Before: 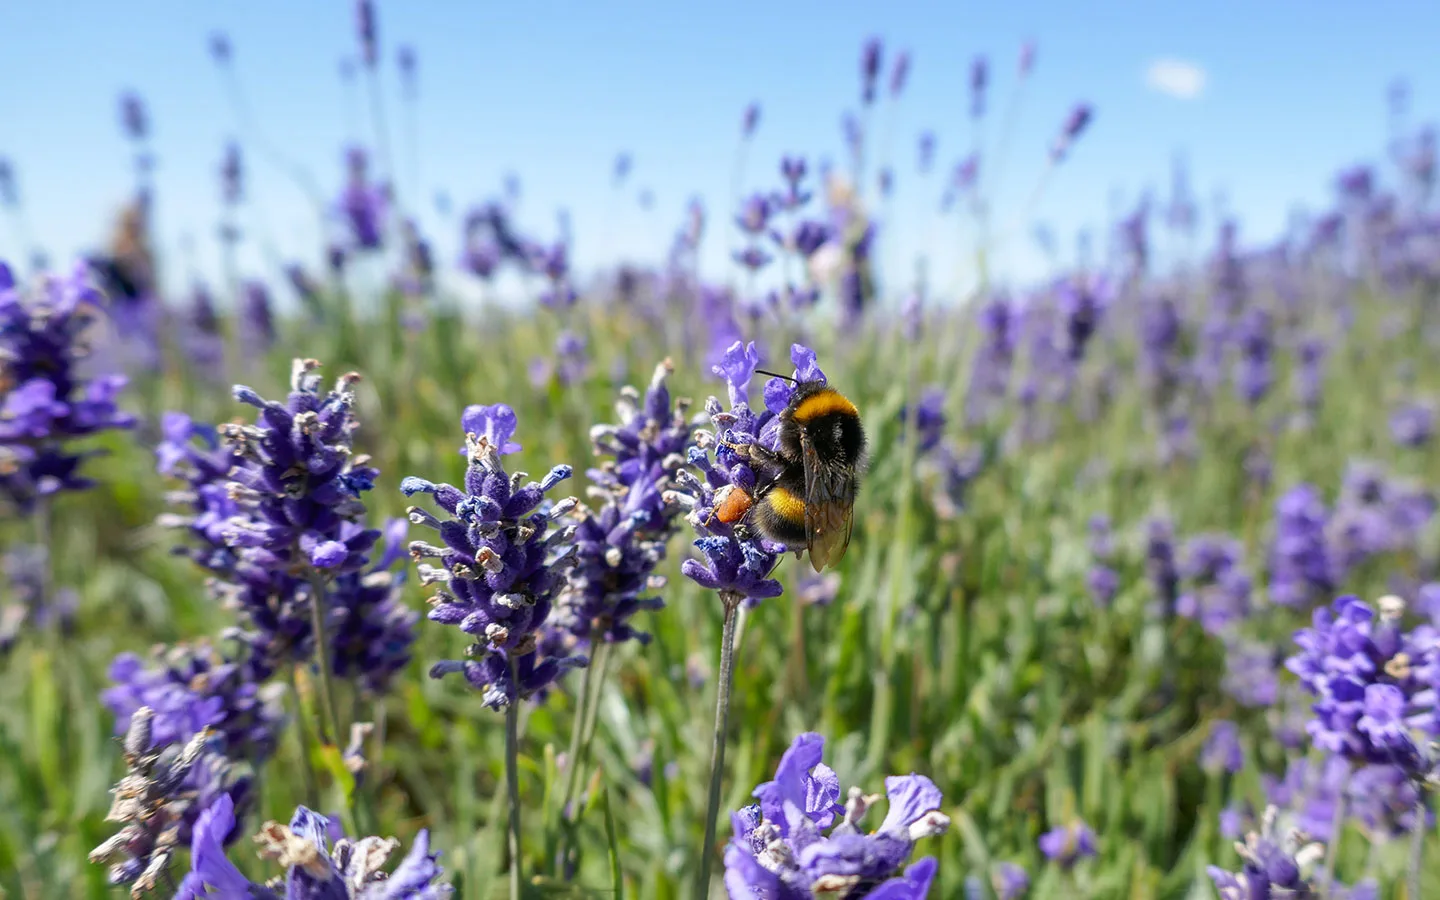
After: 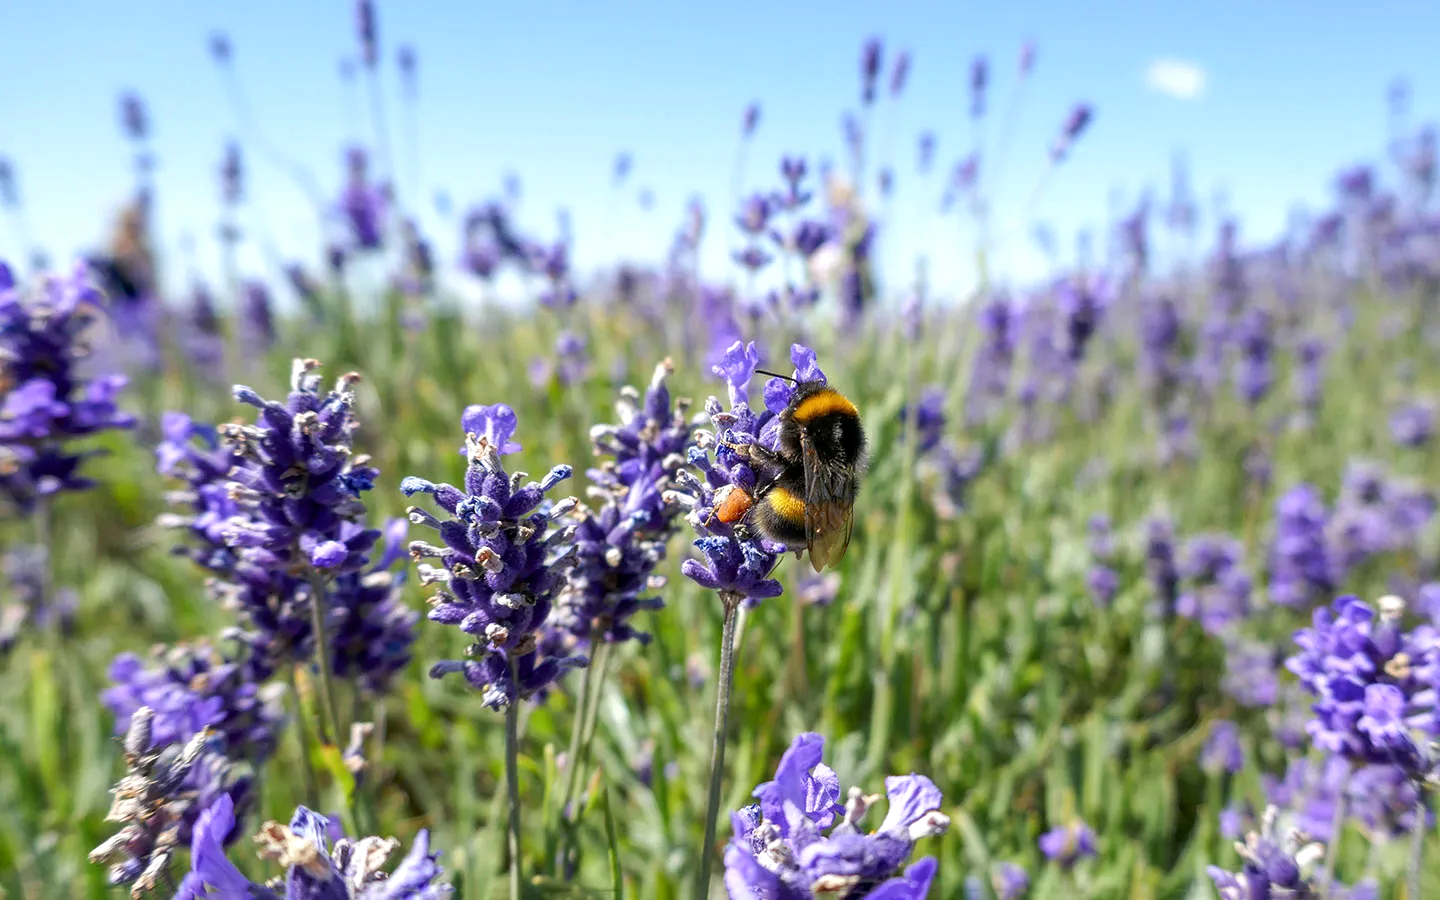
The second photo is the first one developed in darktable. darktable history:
local contrast: highlights 104%, shadows 99%, detail 120%, midtone range 0.2
exposure: exposure 0.201 EV, compensate exposure bias true, compensate highlight preservation false
